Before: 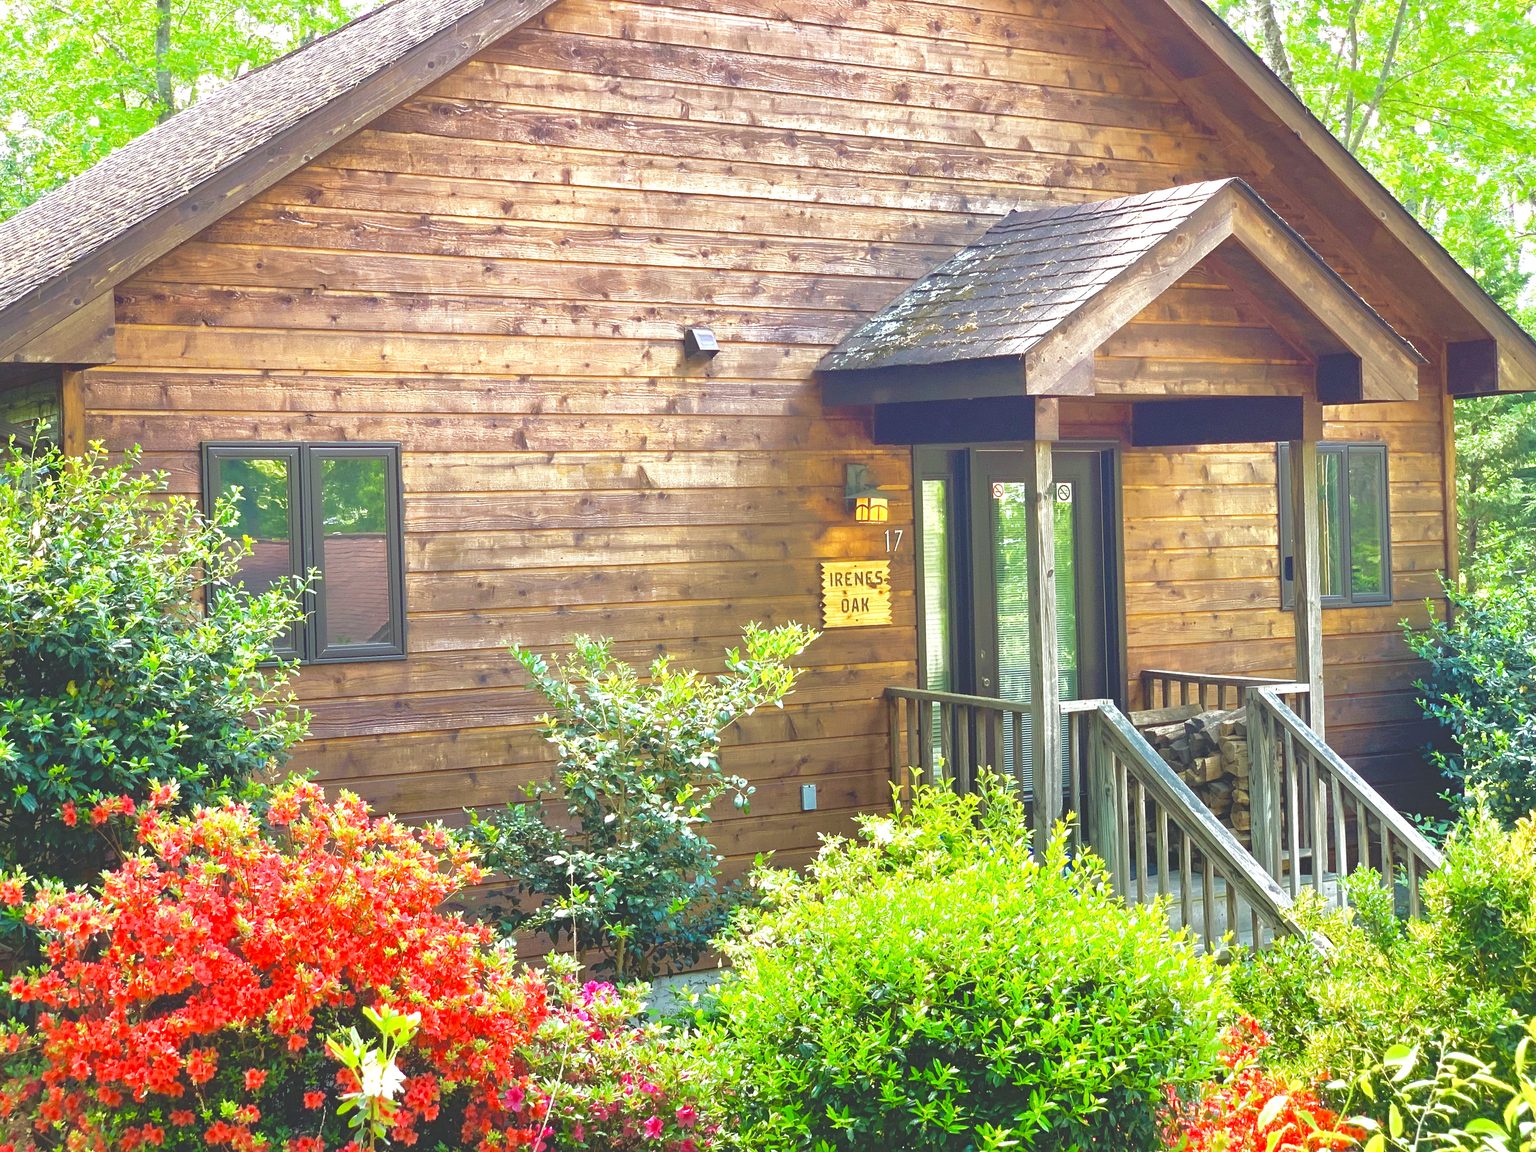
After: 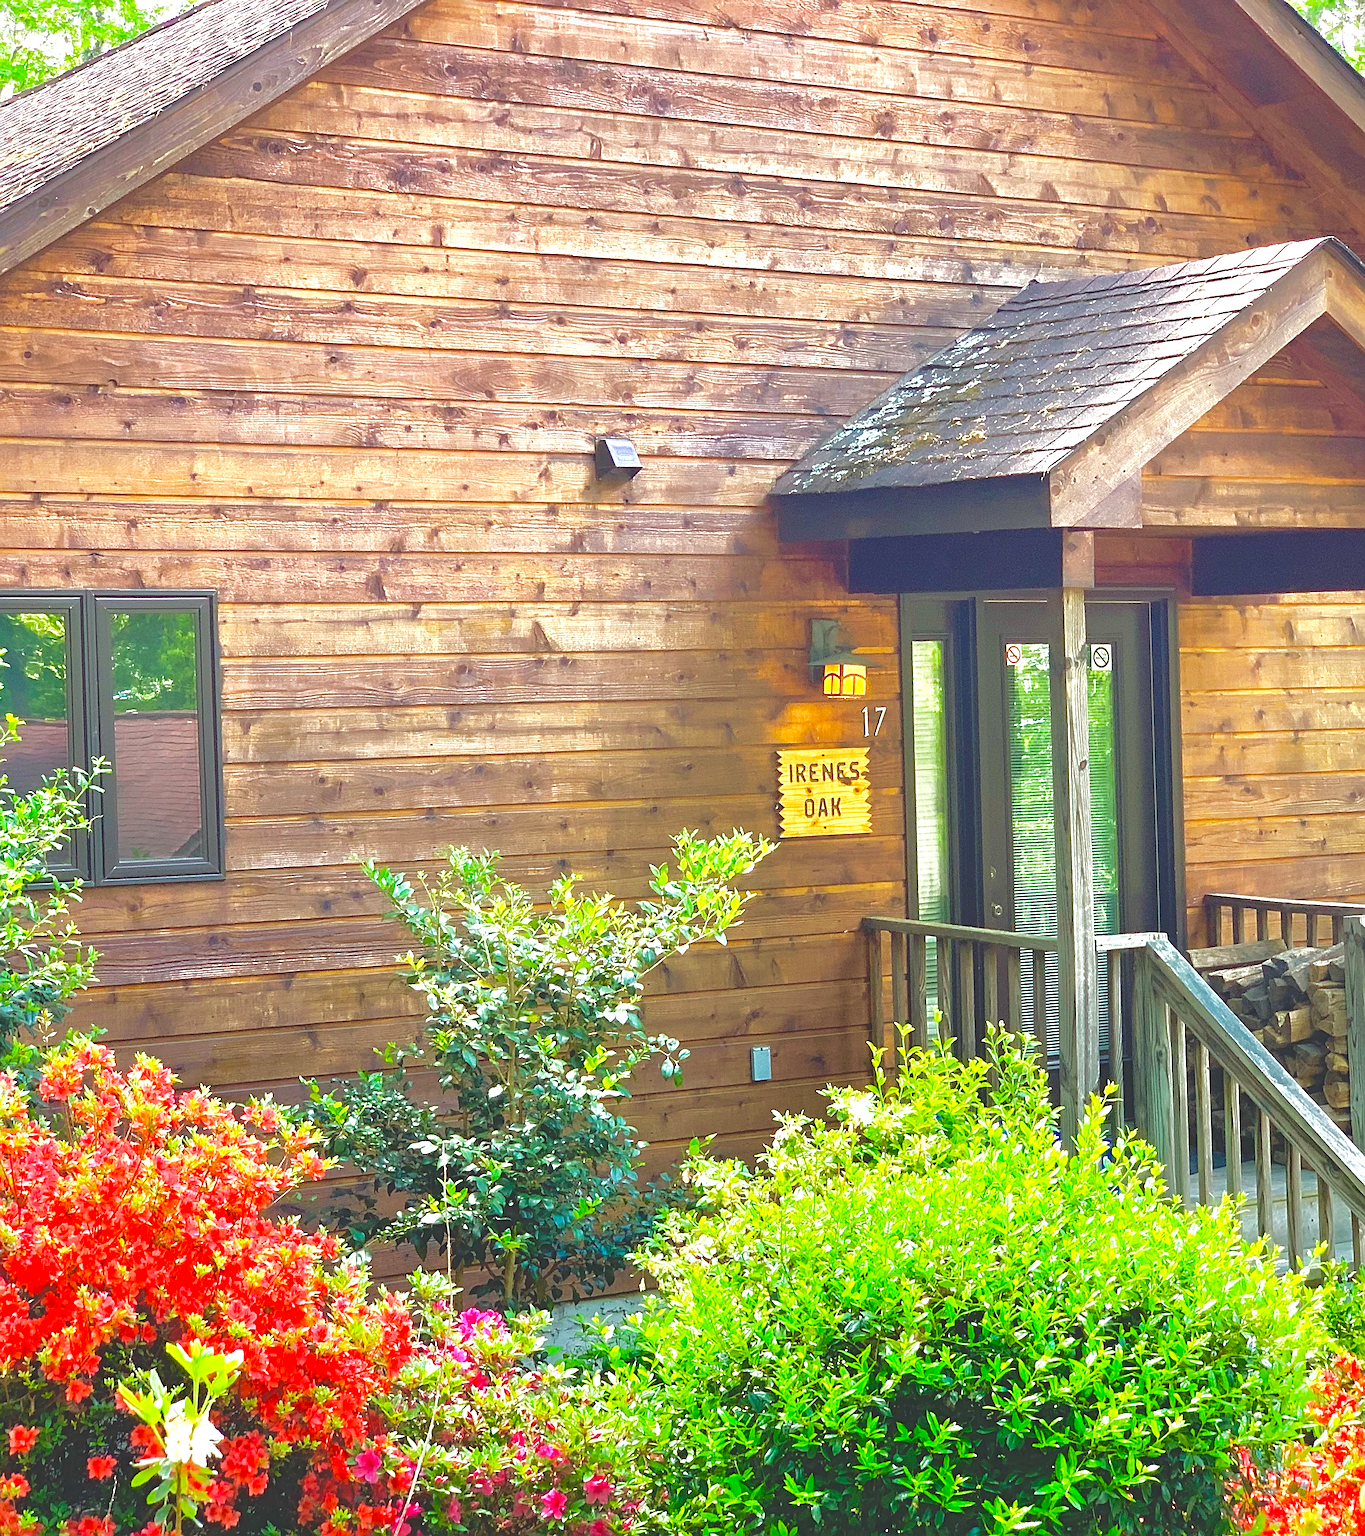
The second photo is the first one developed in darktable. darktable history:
crop and rotate: left 15.546%, right 17.787%
sharpen: on, module defaults
